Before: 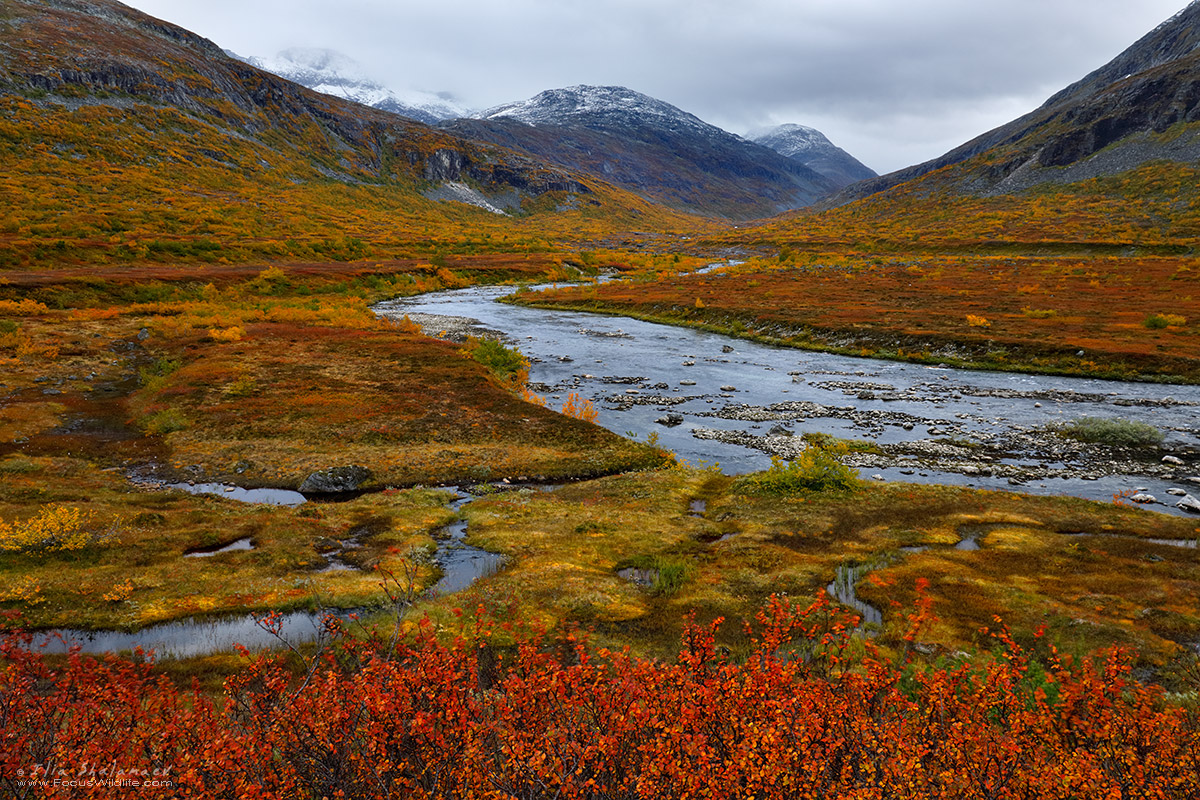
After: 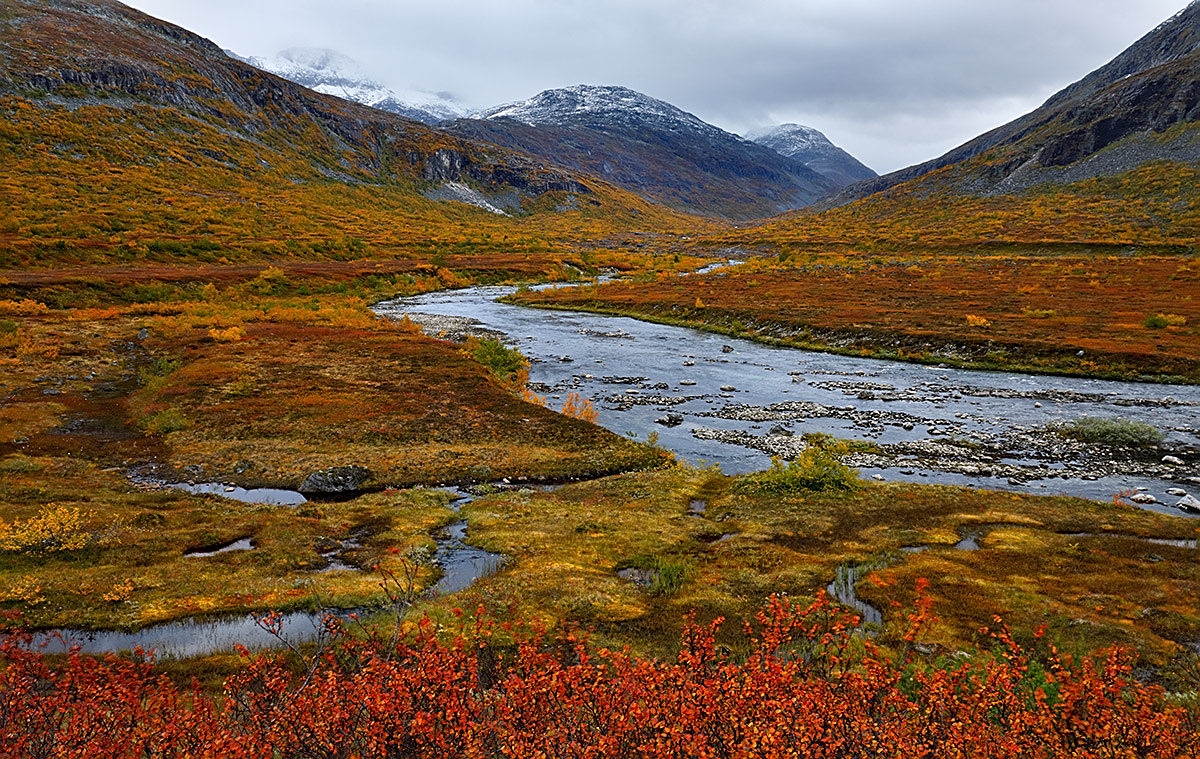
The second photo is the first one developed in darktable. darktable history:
sharpen: on, module defaults
crop and rotate: top 0.004%, bottom 5.069%
